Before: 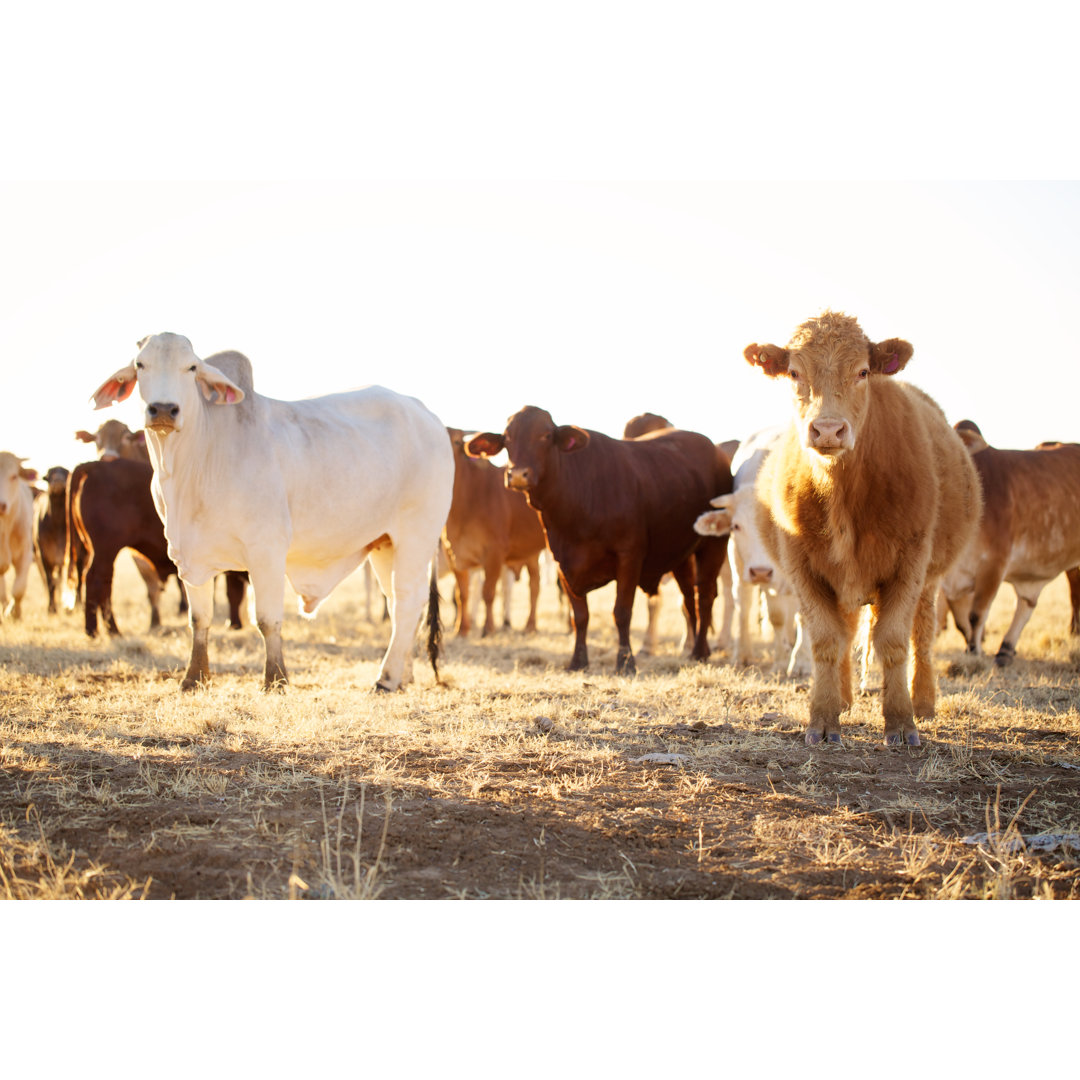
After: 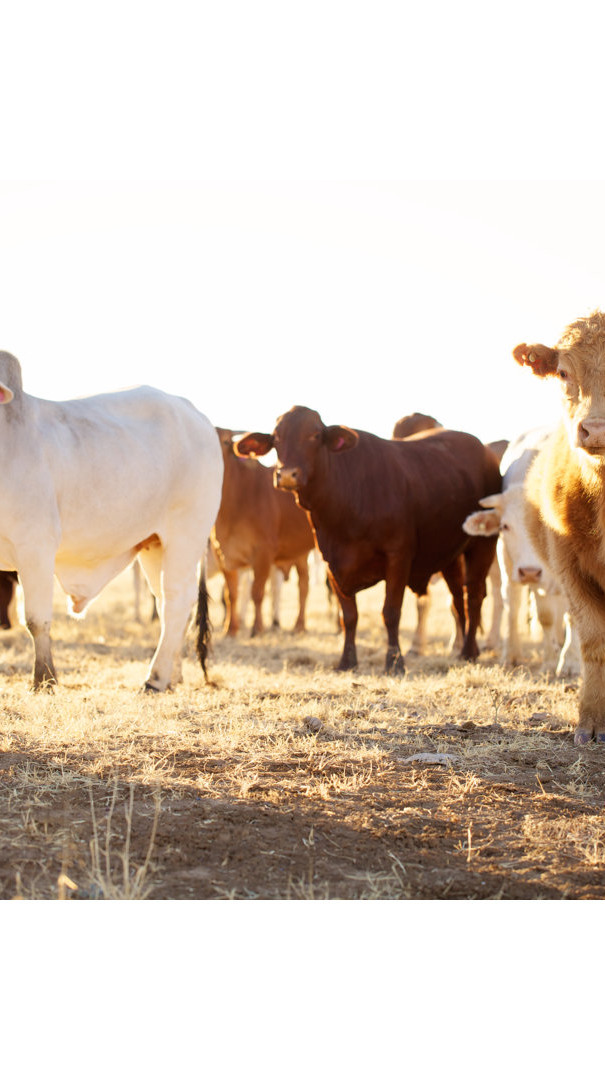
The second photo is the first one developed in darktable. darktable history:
crop: left 21.405%, right 22.529%
